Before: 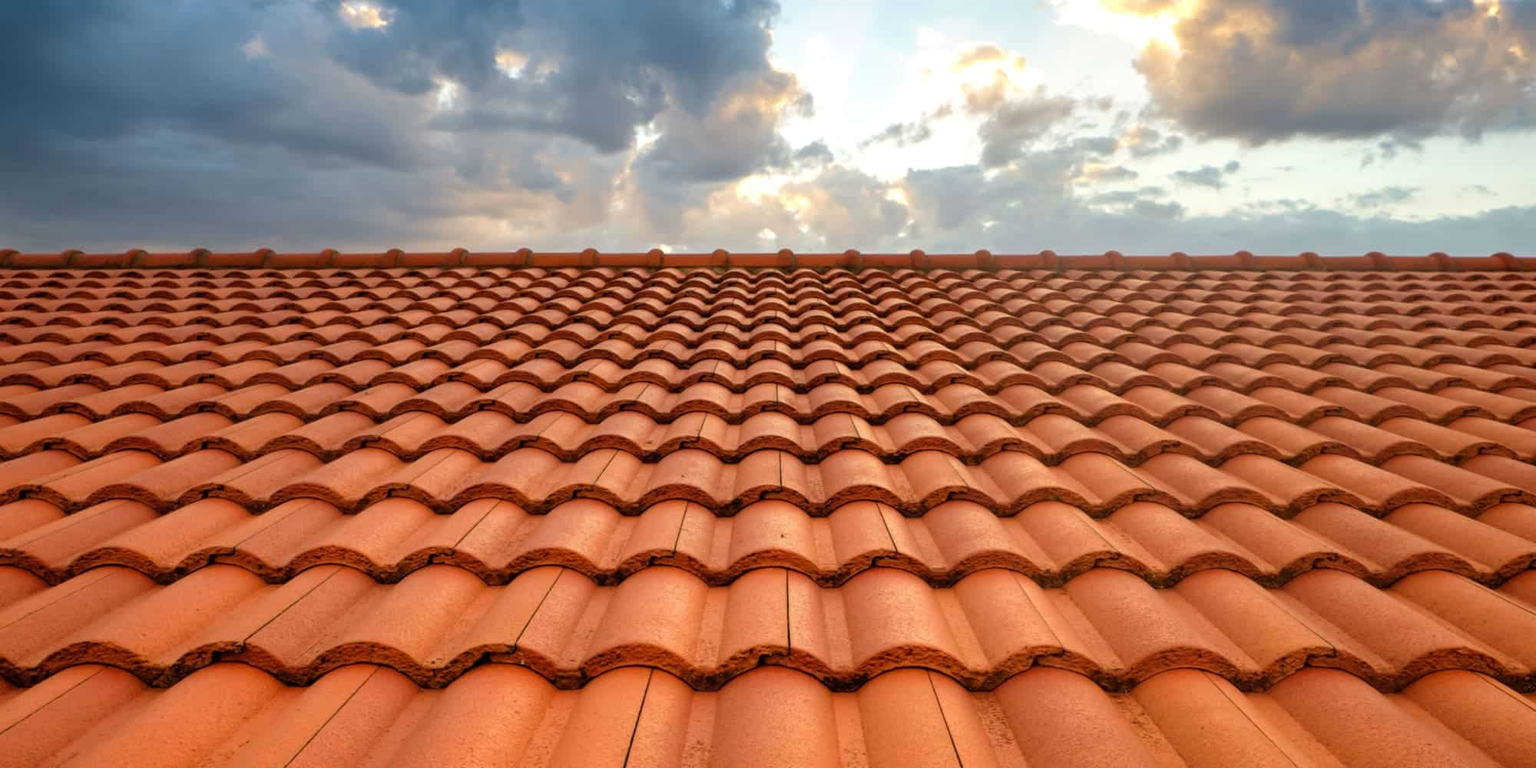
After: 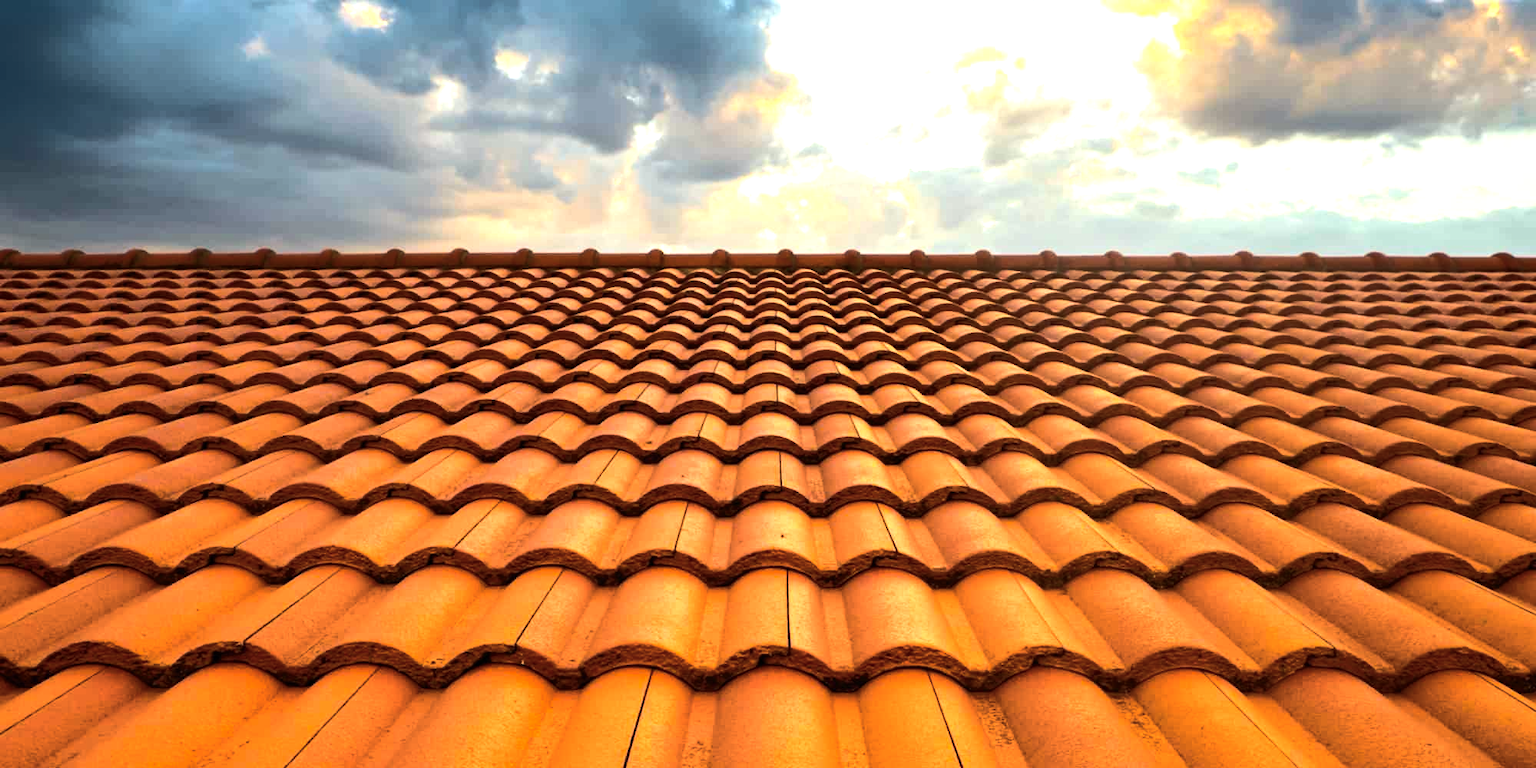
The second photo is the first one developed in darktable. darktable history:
tone curve: curves: ch0 [(0, 0) (0.003, 0.003) (0.011, 0.014) (0.025, 0.027) (0.044, 0.044) (0.069, 0.064) (0.1, 0.108) (0.136, 0.153) (0.177, 0.208) (0.224, 0.275) (0.277, 0.349) (0.335, 0.422) (0.399, 0.492) (0.468, 0.557) (0.543, 0.617) (0.623, 0.682) (0.709, 0.745) (0.801, 0.826) (0.898, 0.916) (1, 1)], color space Lab, independent channels, preserve colors none
exposure: black level correction 0, exposure 0.697 EV, compensate highlight preservation false
color balance rgb: highlights gain › luminance 6.34%, highlights gain › chroma 2.578%, highlights gain › hue 87.05°, perceptual saturation grading › global saturation 15.094%, perceptual brilliance grading › highlights 1.486%, perceptual brilliance grading › mid-tones -50.085%, perceptual brilliance grading › shadows -49.777%, global vibrance 30.437%
